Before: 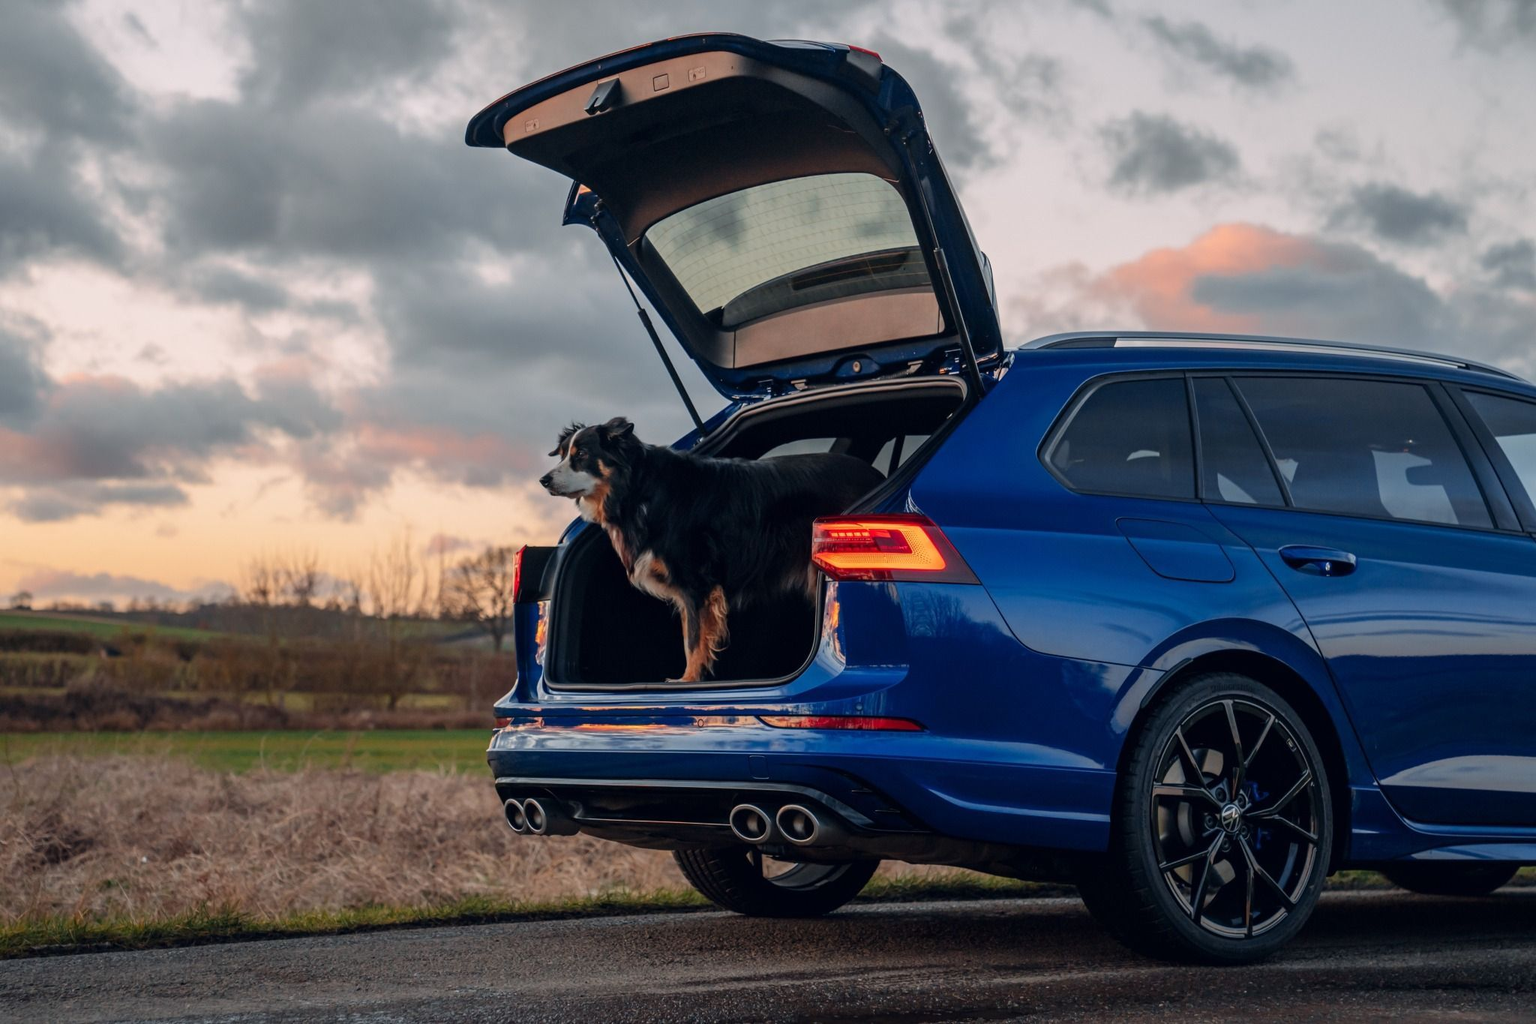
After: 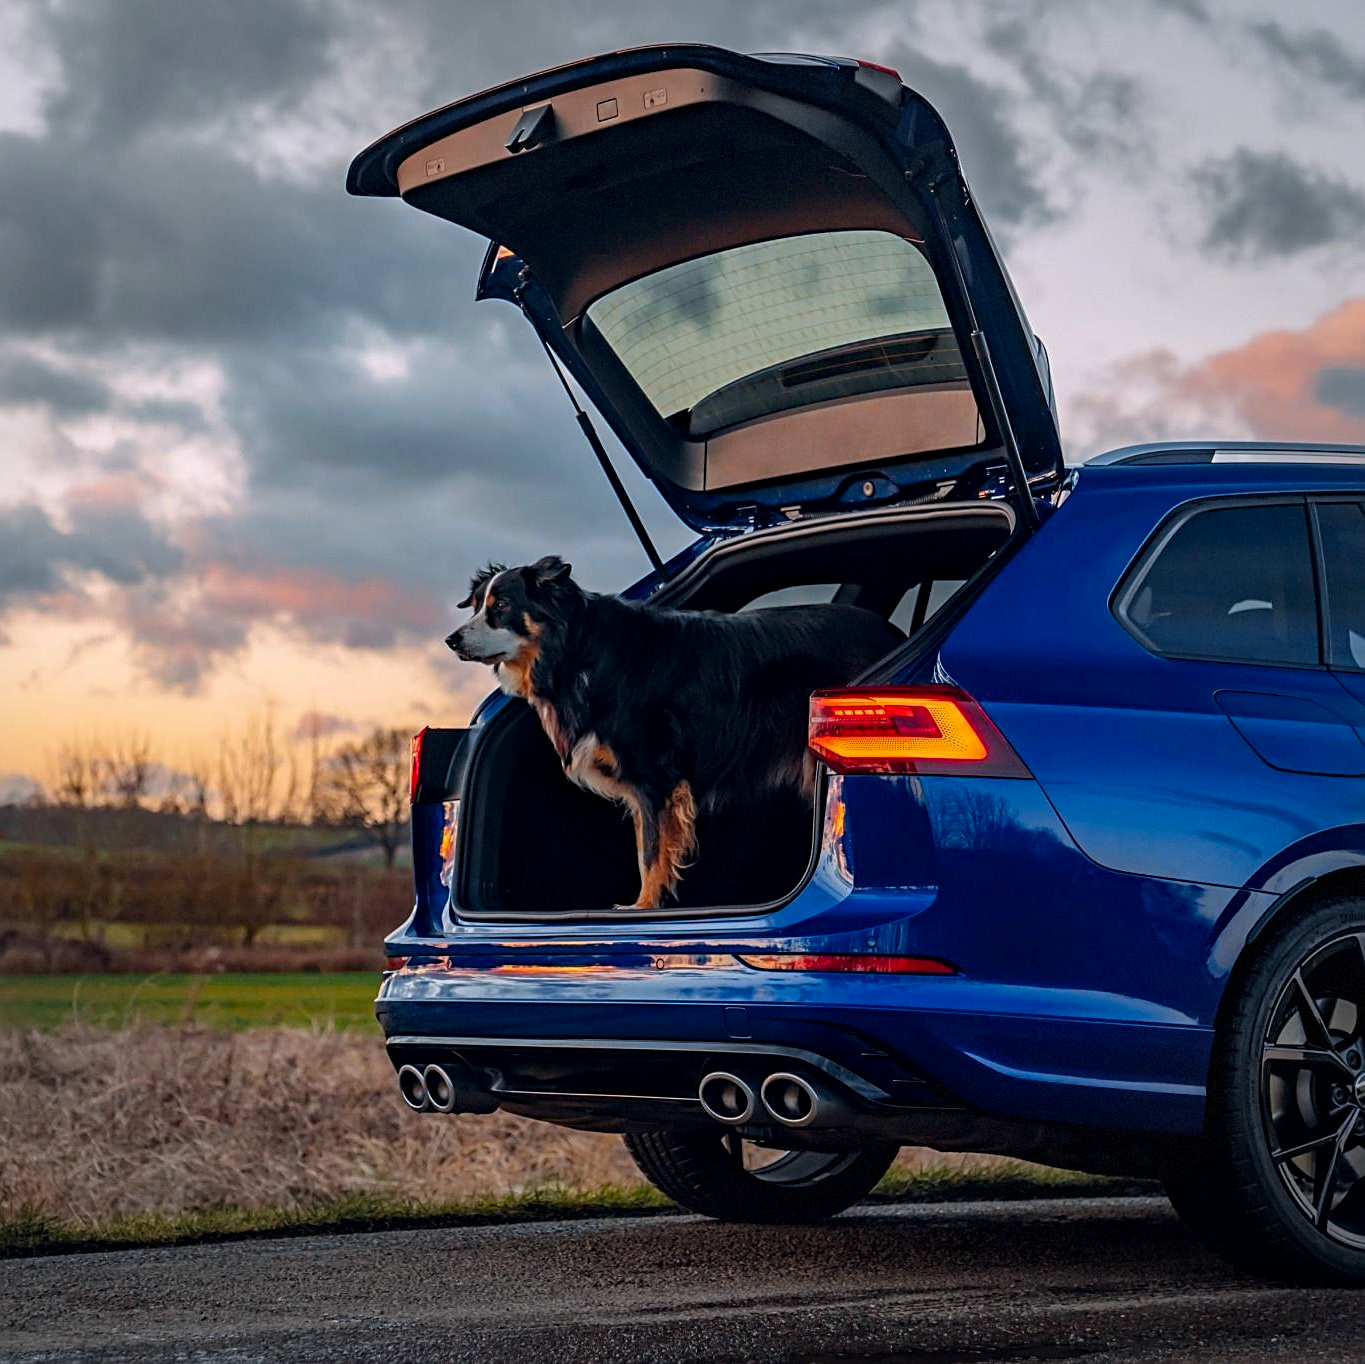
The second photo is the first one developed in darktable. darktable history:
crop and rotate: left 13.409%, right 19.924%
haze removal: compatibility mode true, adaptive false
color balance rgb: perceptual saturation grading › global saturation 25%, global vibrance 10%
white balance: red 0.98, blue 1.034
sharpen: on, module defaults
local contrast: mode bilateral grid, contrast 20, coarseness 50, detail 120%, midtone range 0.2
vignetting: fall-off start 91%, fall-off radius 39.39%, brightness -0.182, saturation -0.3, width/height ratio 1.219, shape 1.3, dithering 8-bit output, unbound false
